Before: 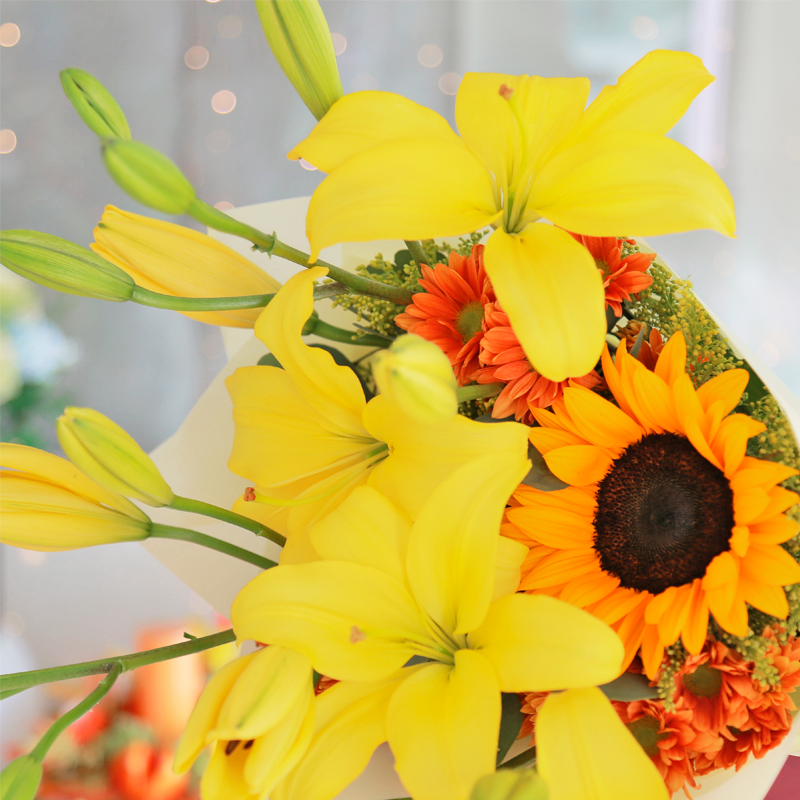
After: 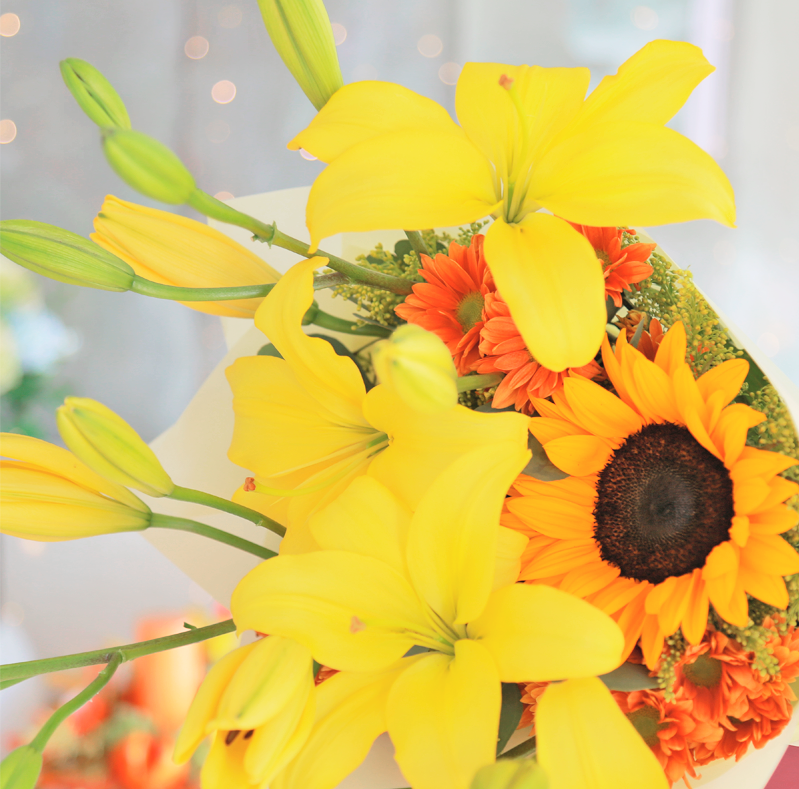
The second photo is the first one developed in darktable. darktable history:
contrast brightness saturation: brightness 0.152
crop: top 1.256%, right 0.055%
